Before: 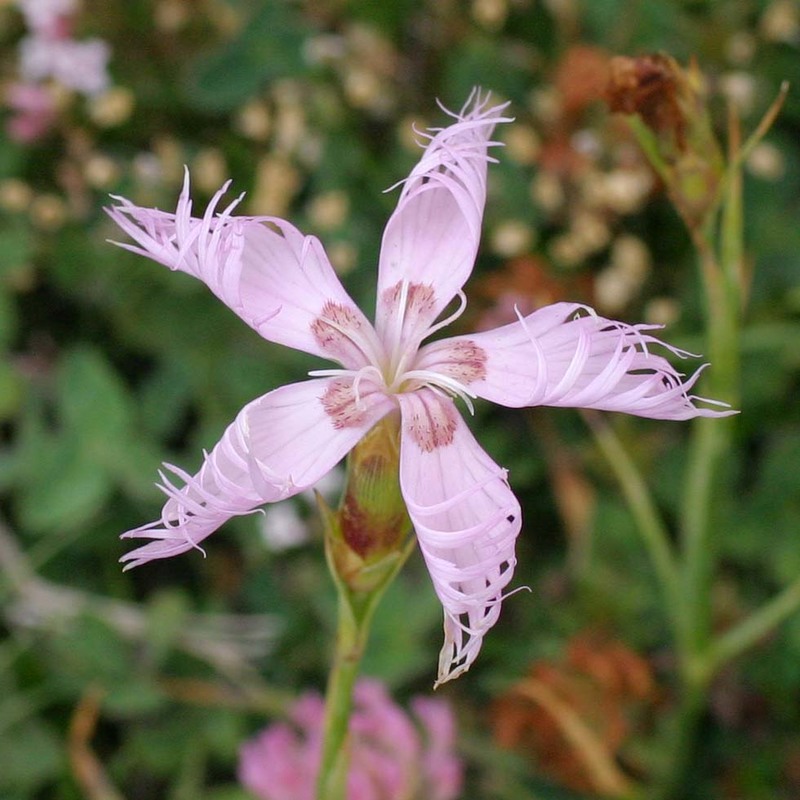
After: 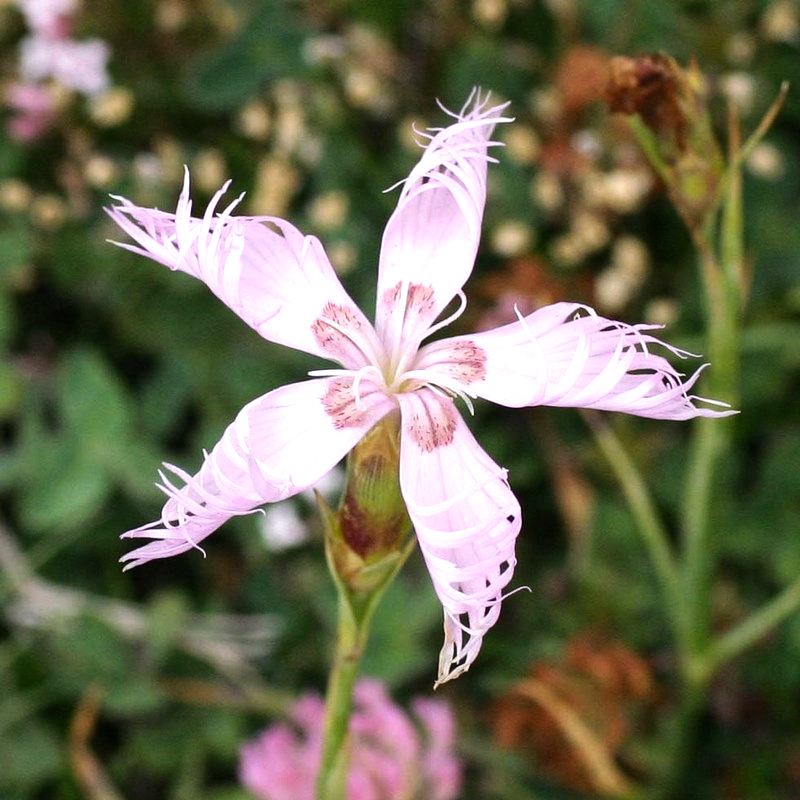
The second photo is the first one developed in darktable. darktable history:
tone equalizer: -8 EV -0.742 EV, -7 EV -0.68 EV, -6 EV -0.622 EV, -5 EV -0.363 EV, -3 EV 0.379 EV, -2 EV 0.6 EV, -1 EV 0.691 EV, +0 EV 0.754 EV, edges refinement/feathering 500, mask exposure compensation -1.57 EV, preserve details no
